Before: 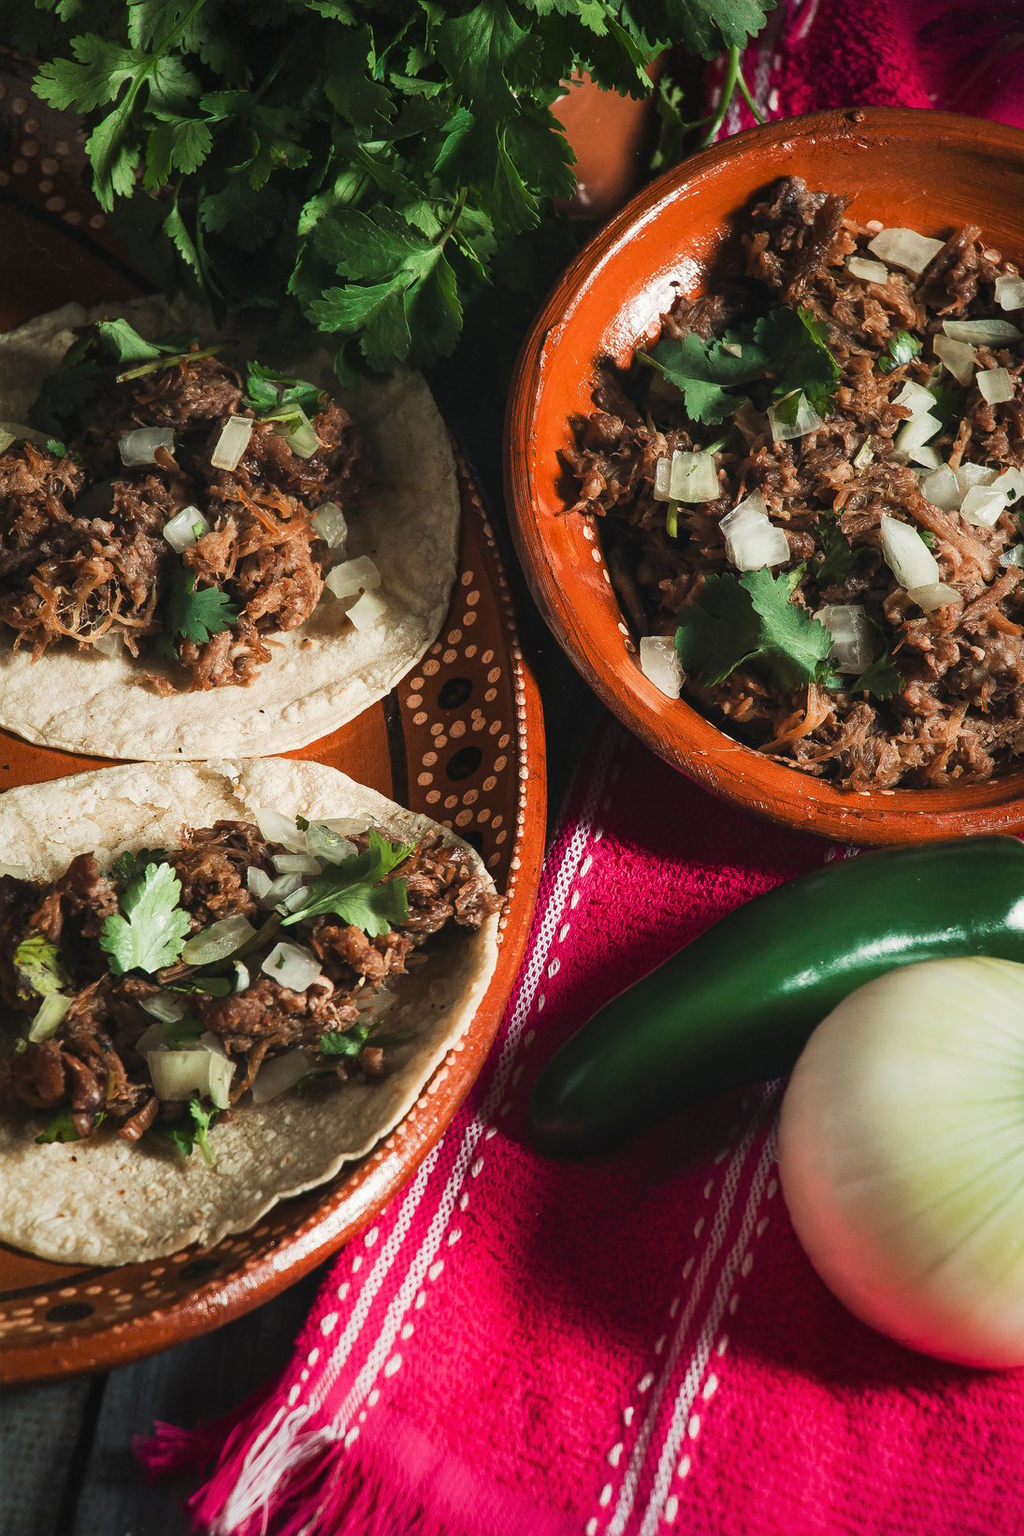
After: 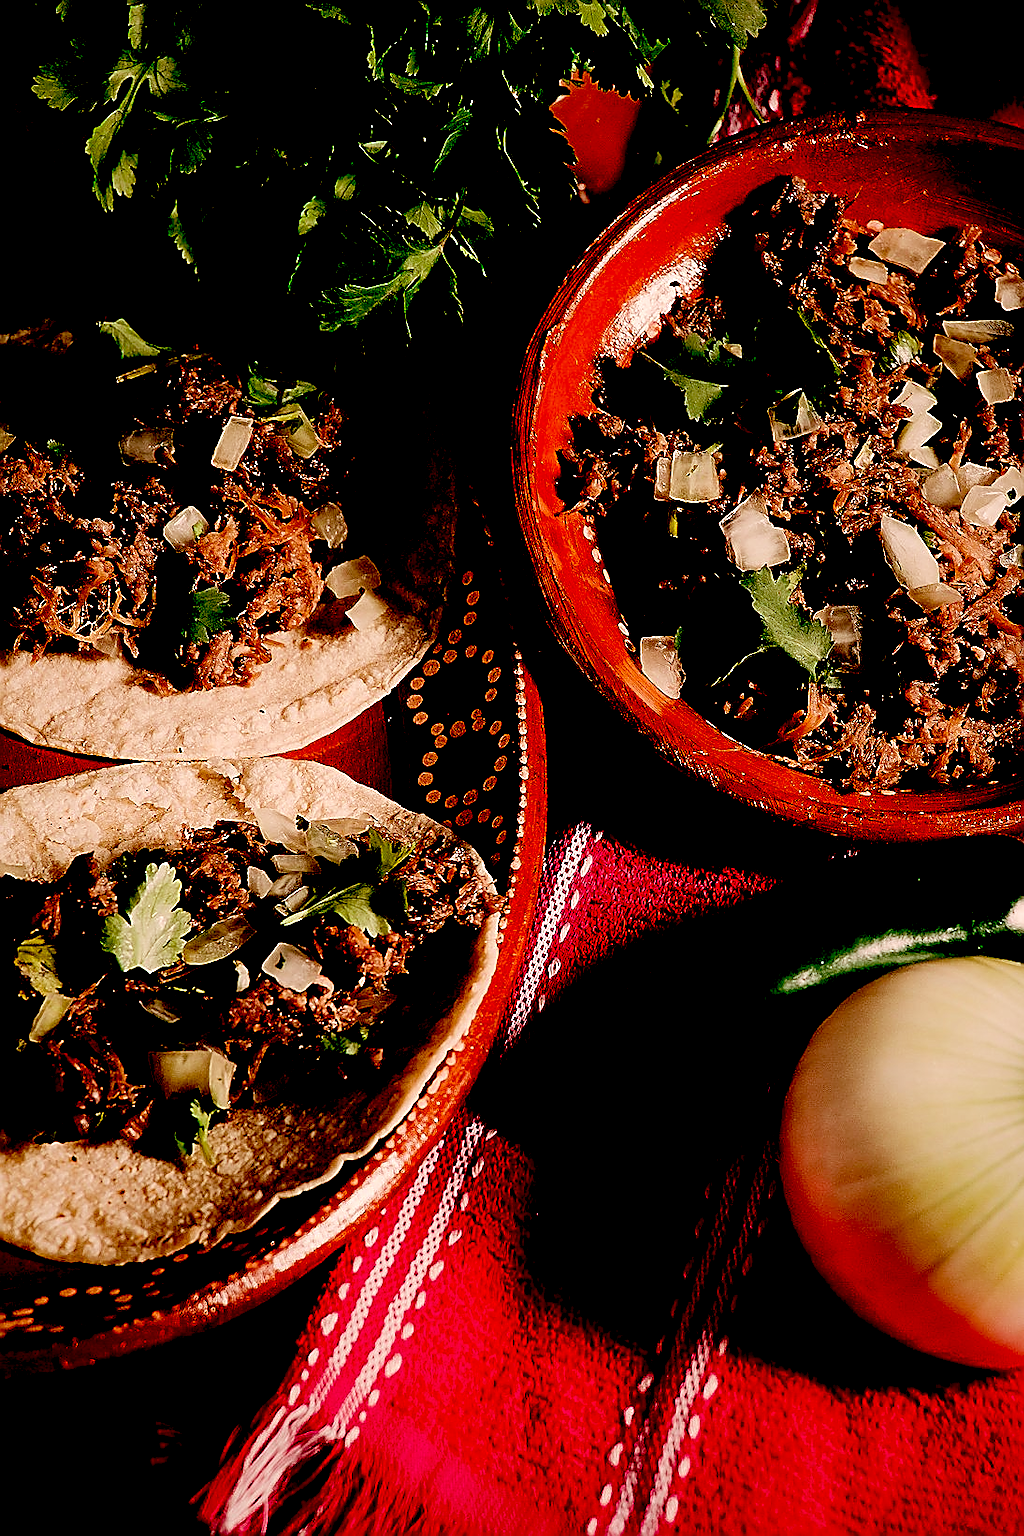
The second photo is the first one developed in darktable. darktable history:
exposure: black level correction 0.099, exposure -0.093 EV, compensate highlight preservation false
contrast equalizer: octaves 7, y [[0.5 ×6], [0.5 ×6], [0.975, 0.964, 0.925, 0.865, 0.793, 0.721], [0 ×6], [0 ×6]]
sharpen: radius 1.402, amount 1.265, threshold 0.632
color correction: highlights a* 9.36, highlights b* 8.8, shadows a* 39.7, shadows b* 39.88, saturation 0.786
